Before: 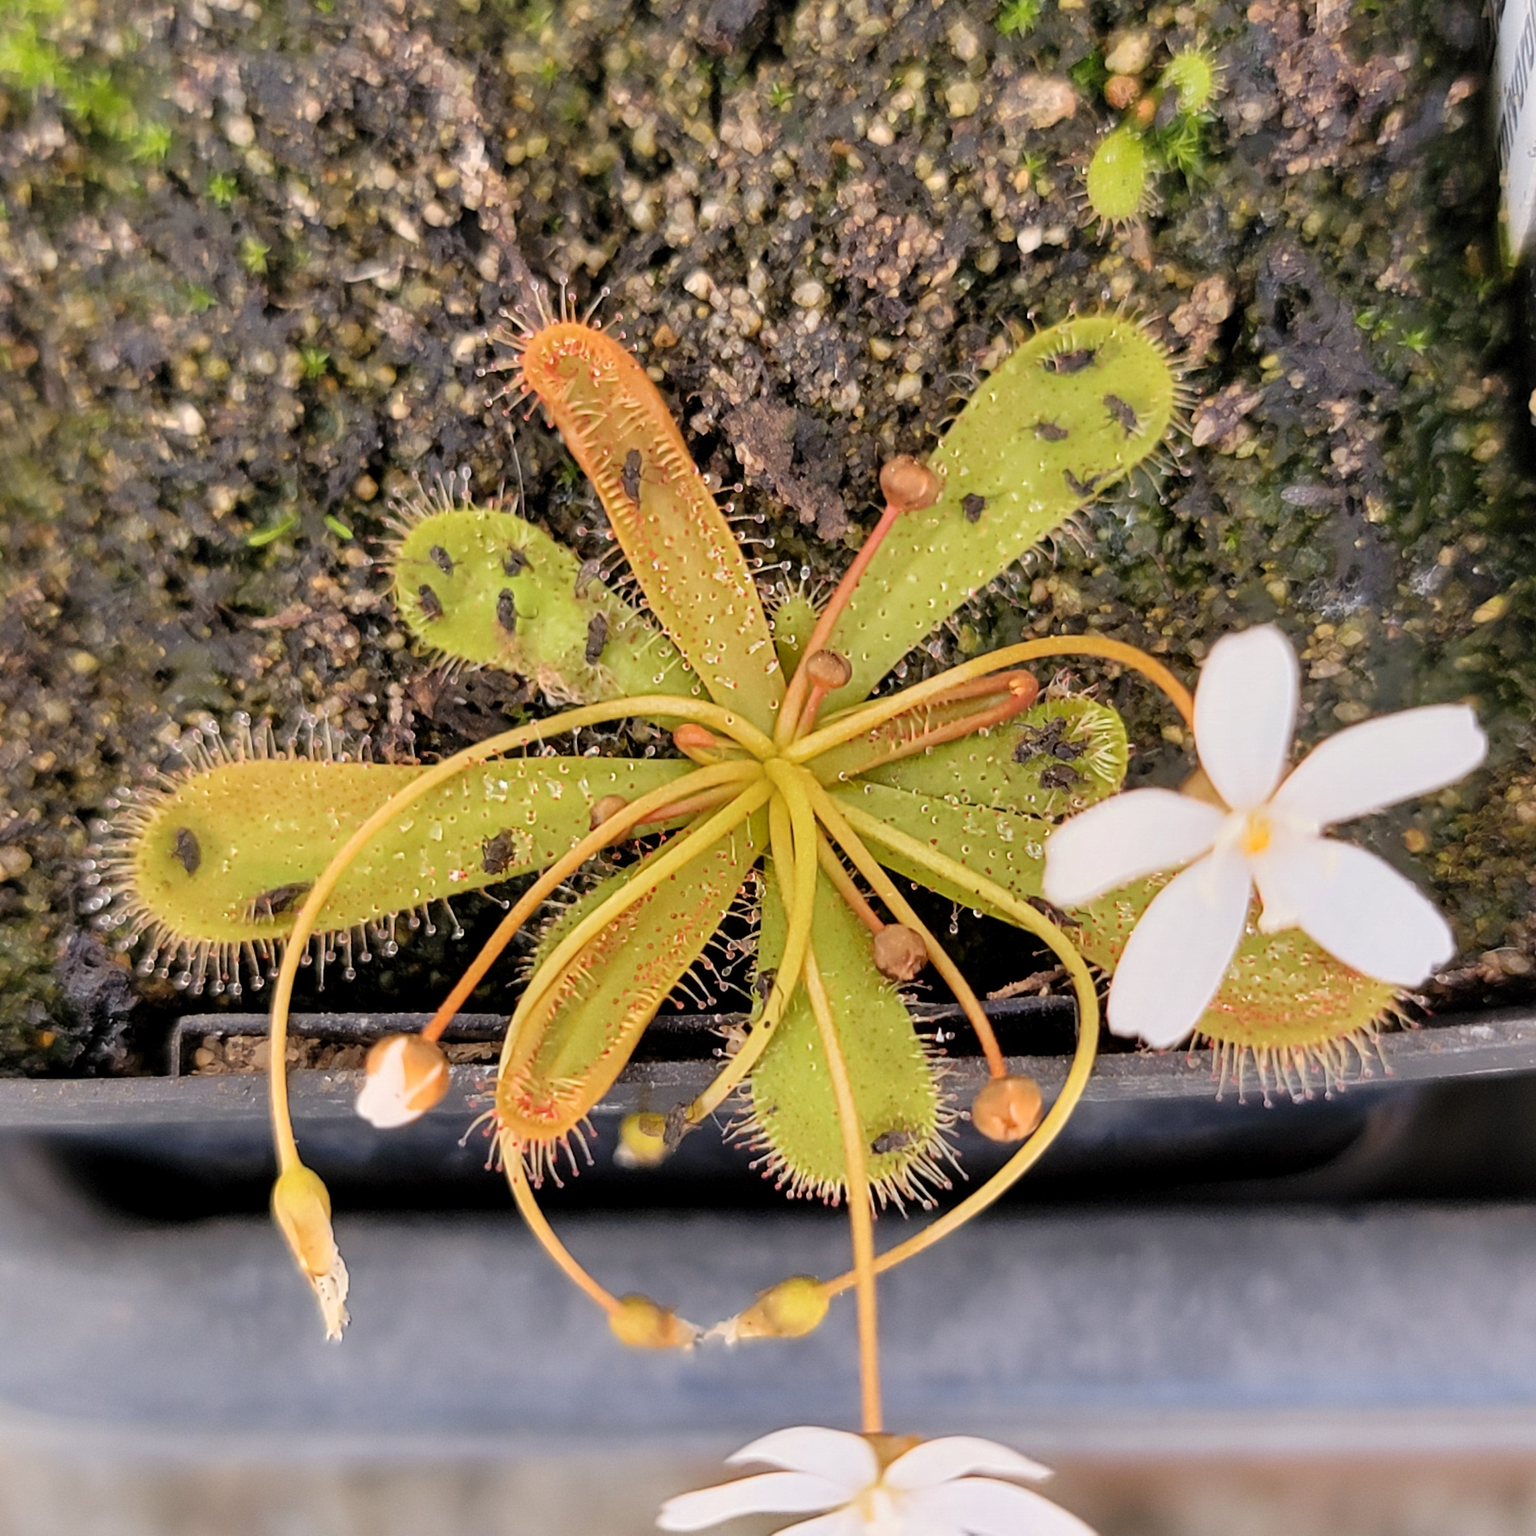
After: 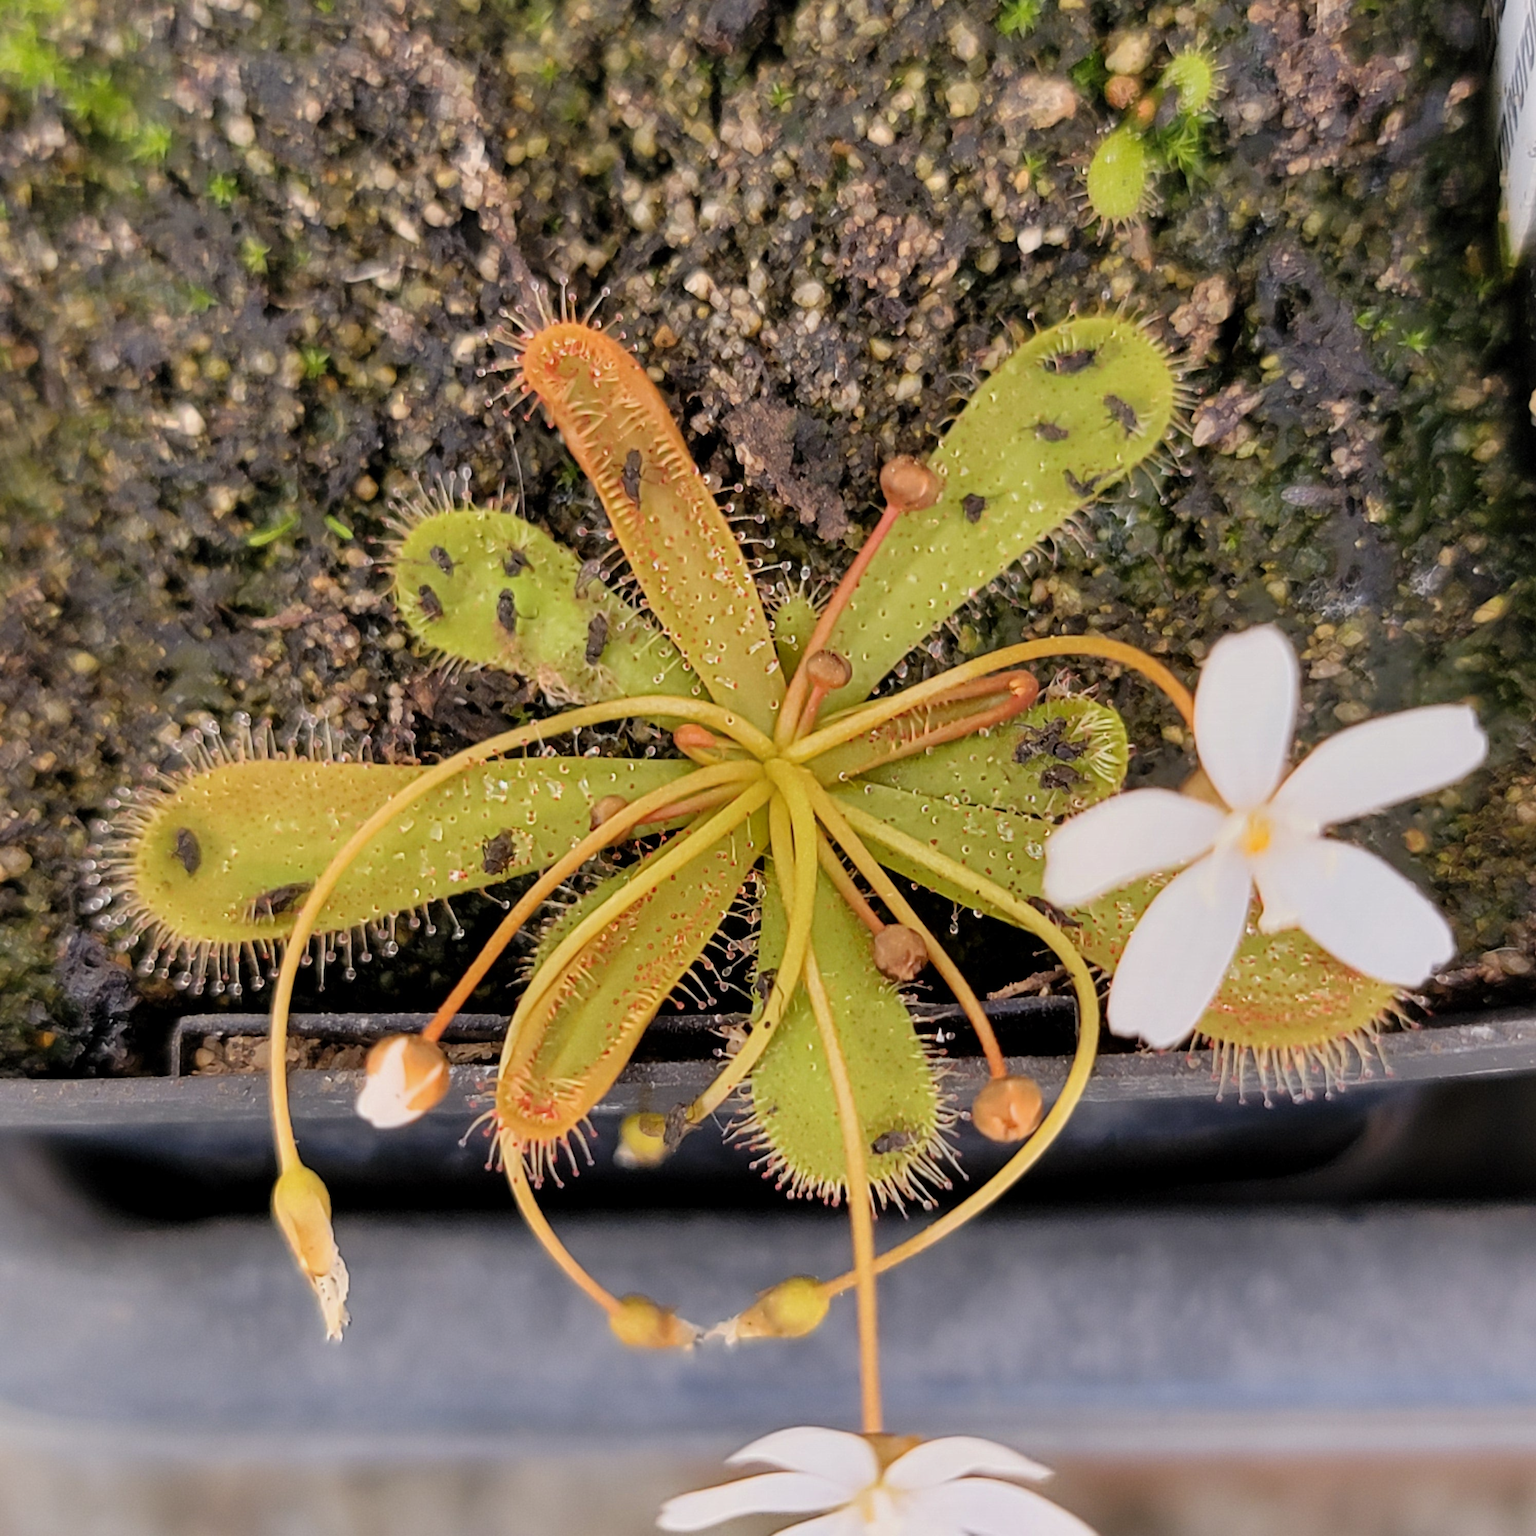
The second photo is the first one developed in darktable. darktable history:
exposure: exposure -0.371 EV, compensate highlight preservation false
levels: levels [0, 0.476, 0.951]
